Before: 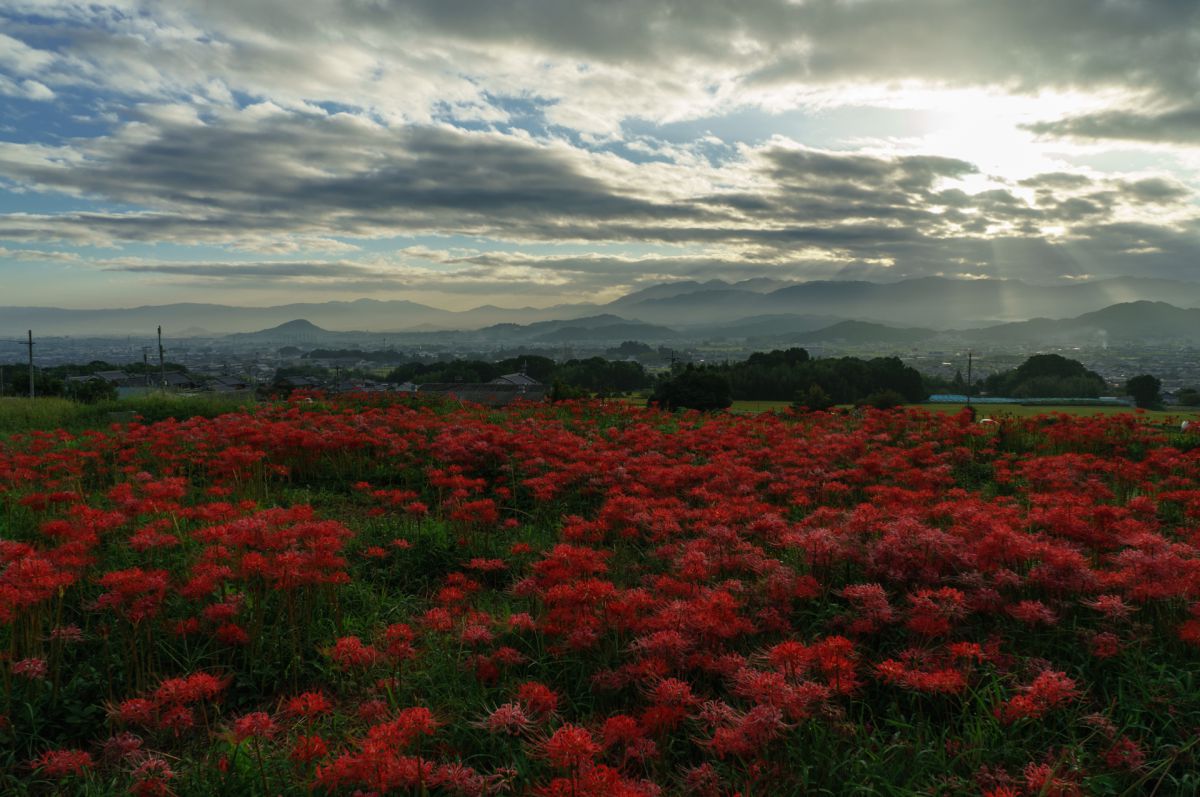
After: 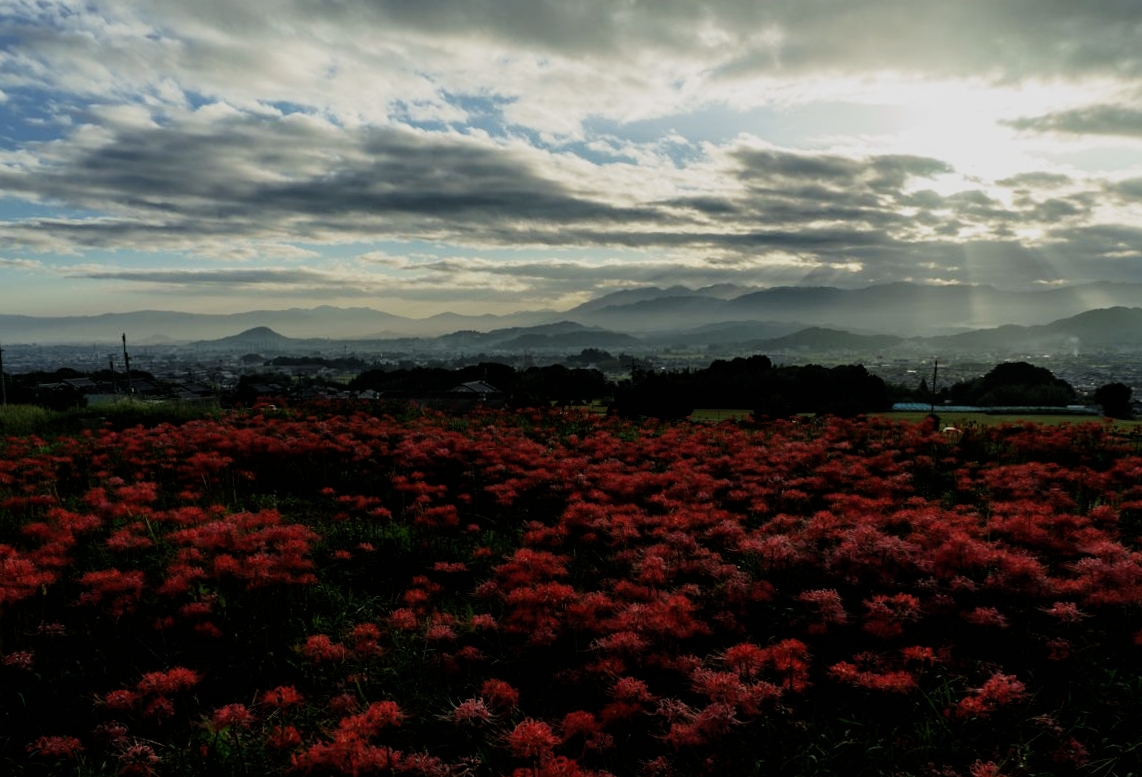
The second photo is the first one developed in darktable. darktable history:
filmic rgb: black relative exposure -5 EV, hardness 2.88, contrast 1.3, highlights saturation mix -30%
rotate and perspective: rotation 0.074°, lens shift (vertical) 0.096, lens shift (horizontal) -0.041, crop left 0.043, crop right 0.952, crop top 0.024, crop bottom 0.979
